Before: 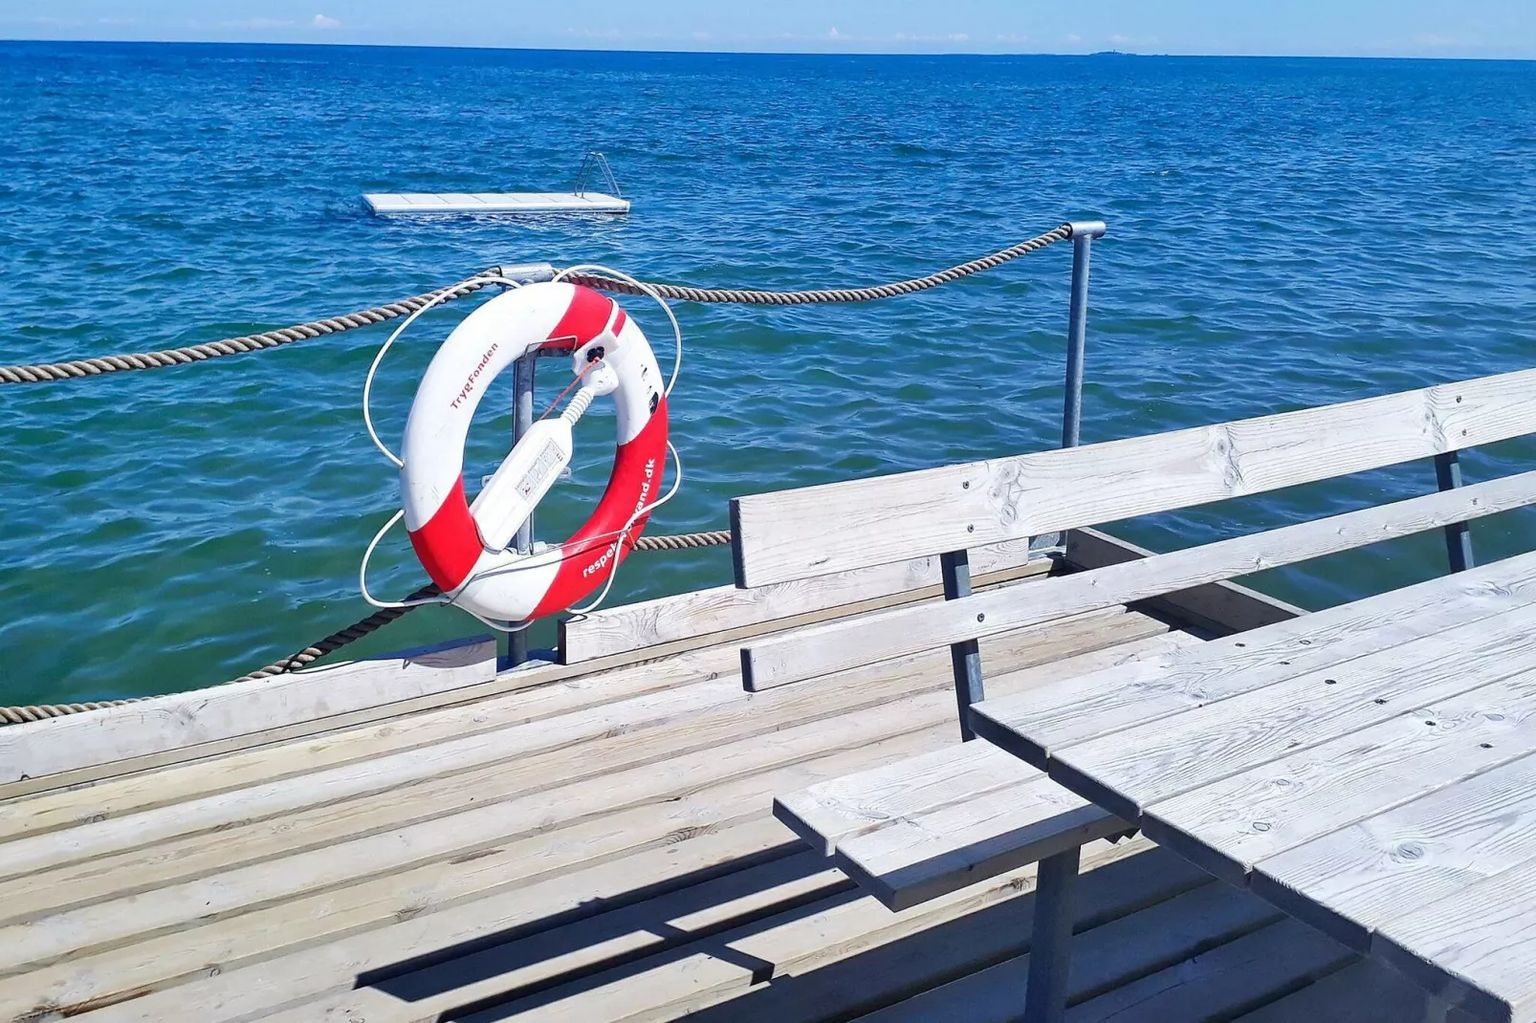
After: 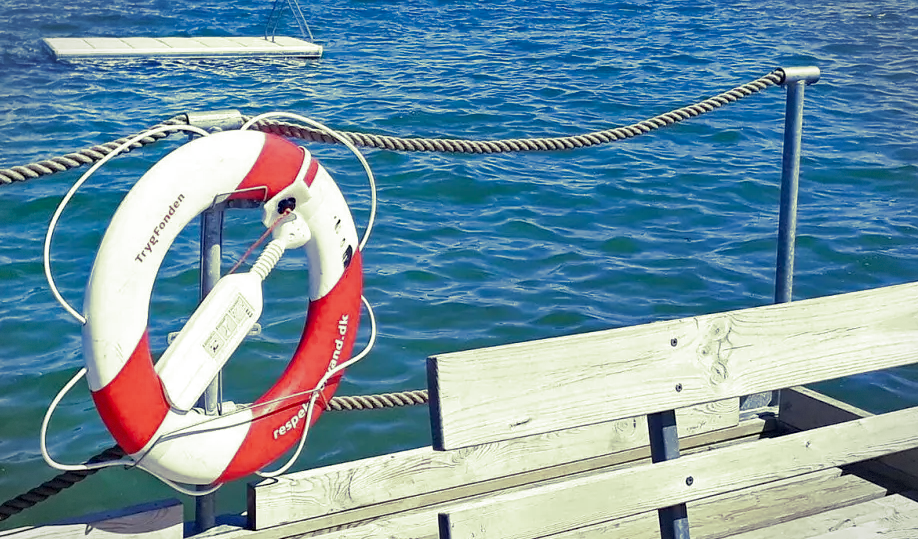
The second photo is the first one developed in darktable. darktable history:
crop: left 20.932%, top 15.471%, right 21.848%, bottom 34.081%
haze removal: compatibility mode true, adaptive false
tone equalizer: -8 EV -1.84 EV, -7 EV -1.16 EV, -6 EV -1.62 EV, smoothing diameter 25%, edges refinement/feathering 10, preserve details guided filter
split-toning: shadows › hue 290.82°, shadows › saturation 0.34, highlights › saturation 0.38, balance 0, compress 50%
vignetting: fall-off start 91%, fall-off radius 39.39%, brightness -0.182, saturation -0.3, width/height ratio 1.219, shape 1.3, dithering 8-bit output, unbound false
